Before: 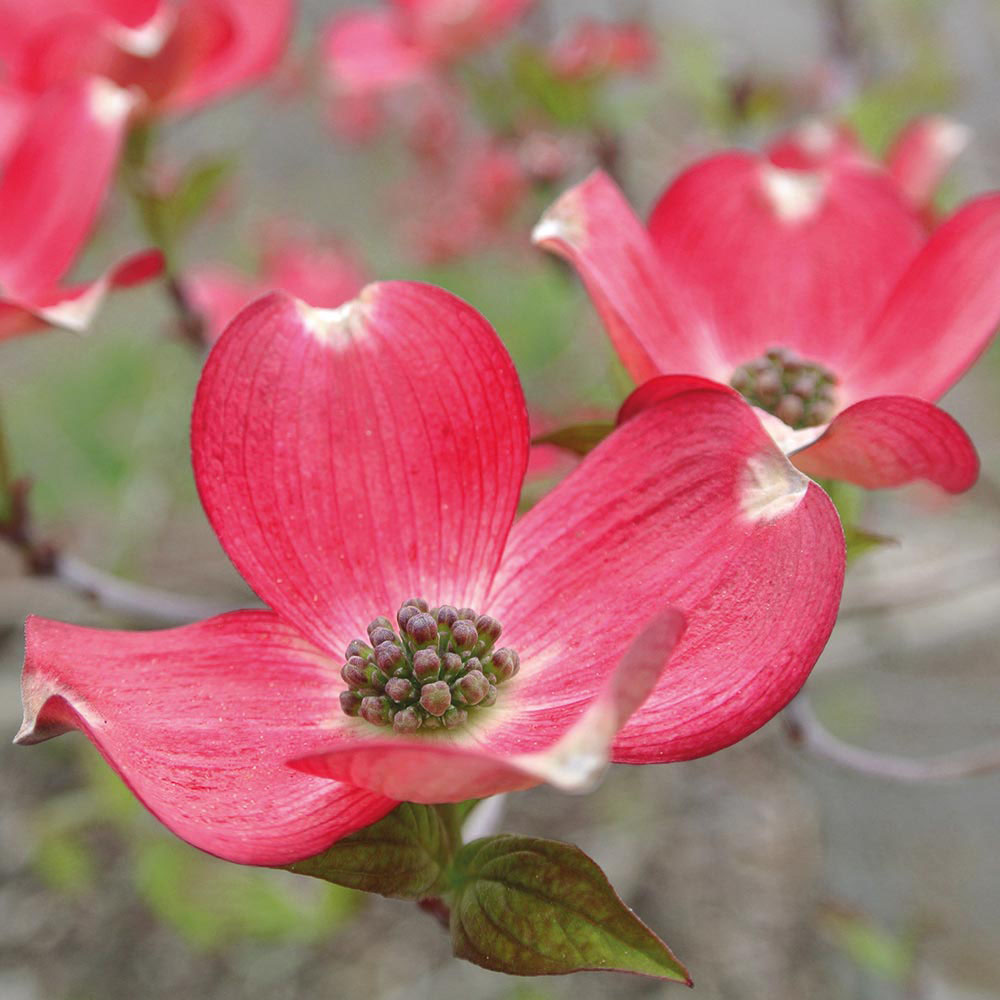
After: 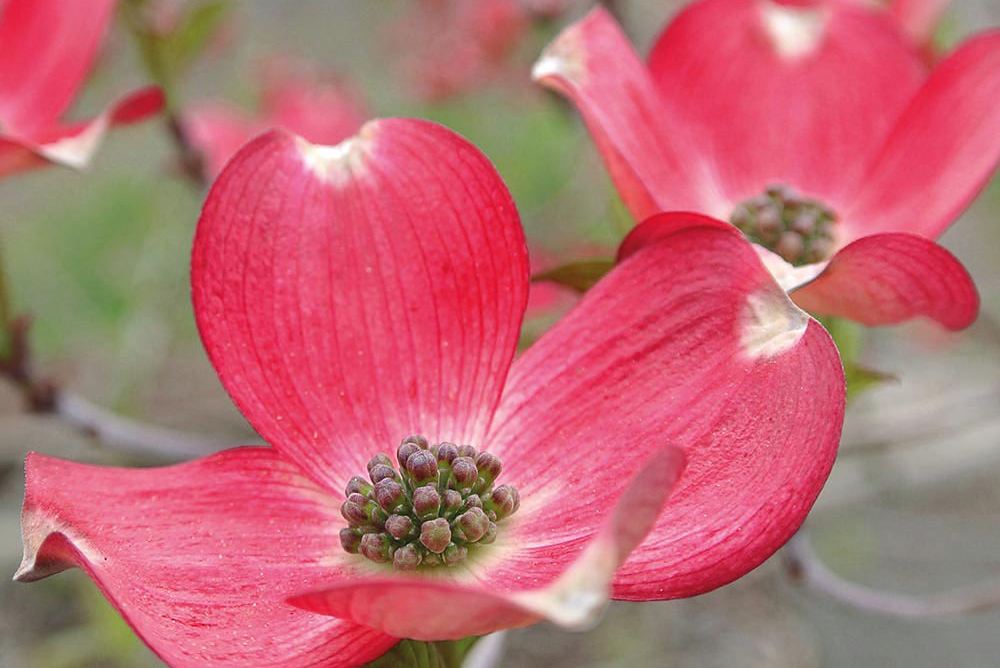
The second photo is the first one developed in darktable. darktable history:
sharpen: radius 1.004, threshold 0.885
crop: top 16.396%, bottom 16.764%
haze removal: strength 0.013, distance 0.253, compatibility mode true, adaptive false
